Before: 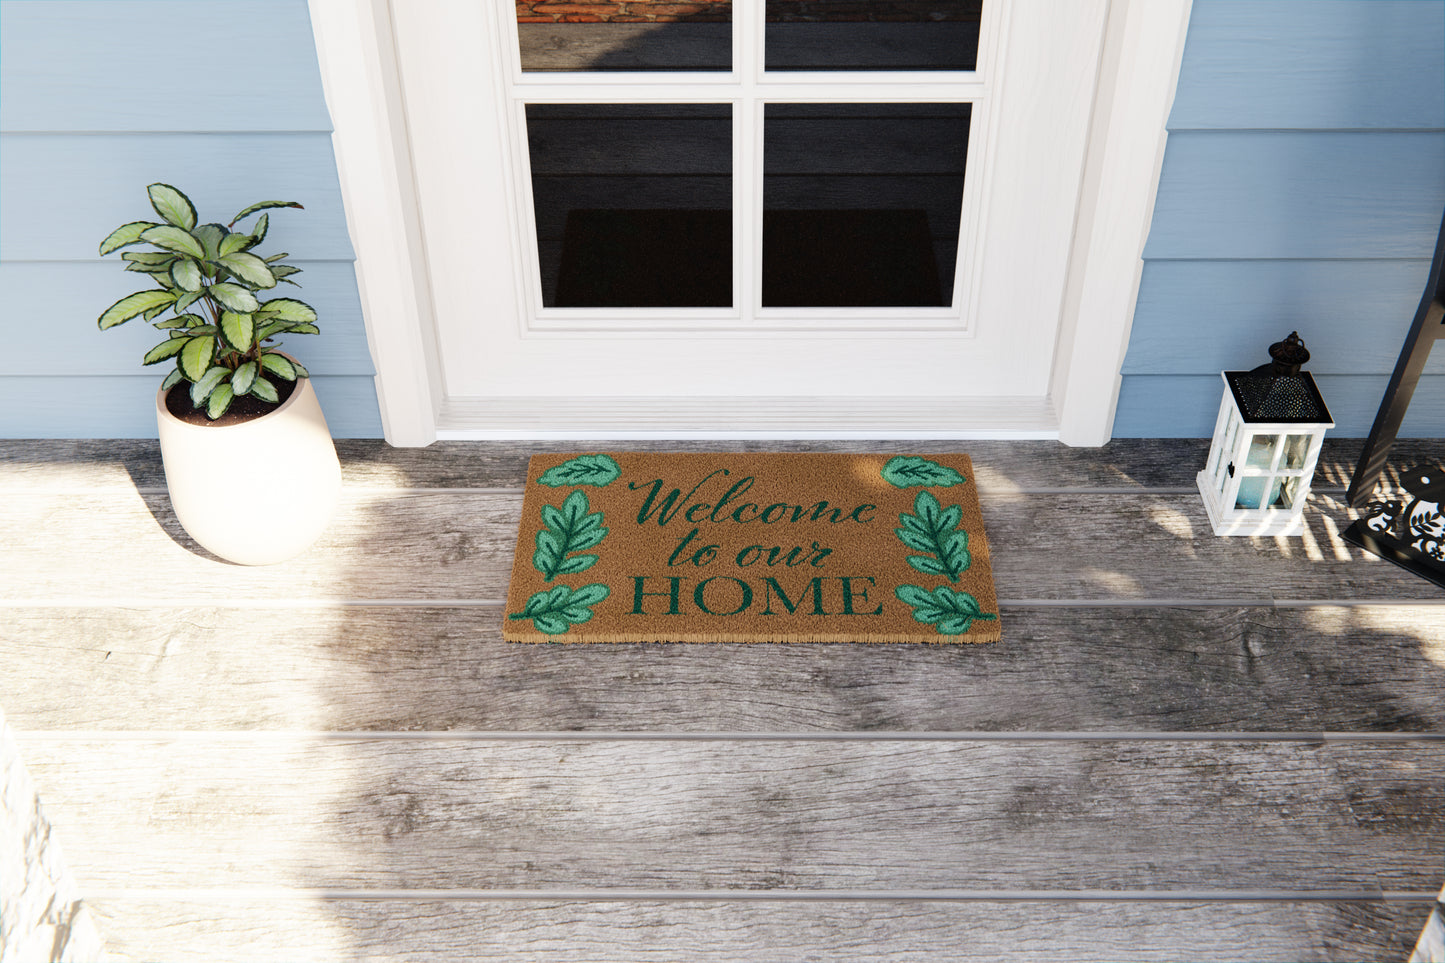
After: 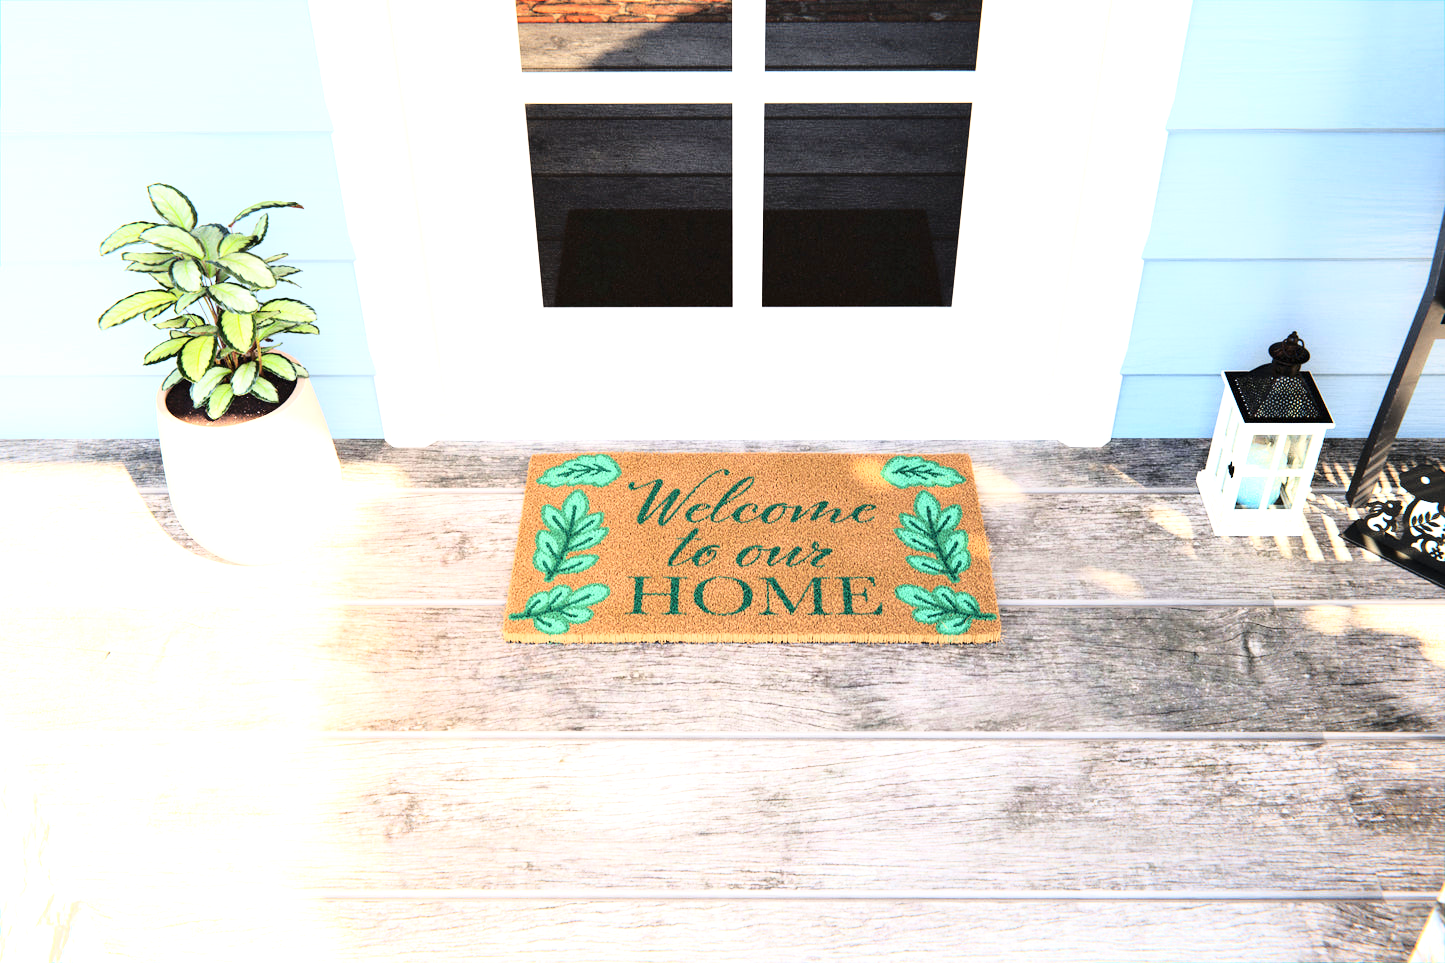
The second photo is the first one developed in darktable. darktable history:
exposure: exposure 1 EV, compensate highlight preservation false
base curve: curves: ch0 [(0, 0) (0.028, 0.03) (0.121, 0.232) (0.46, 0.748) (0.859, 0.968) (1, 1)]
